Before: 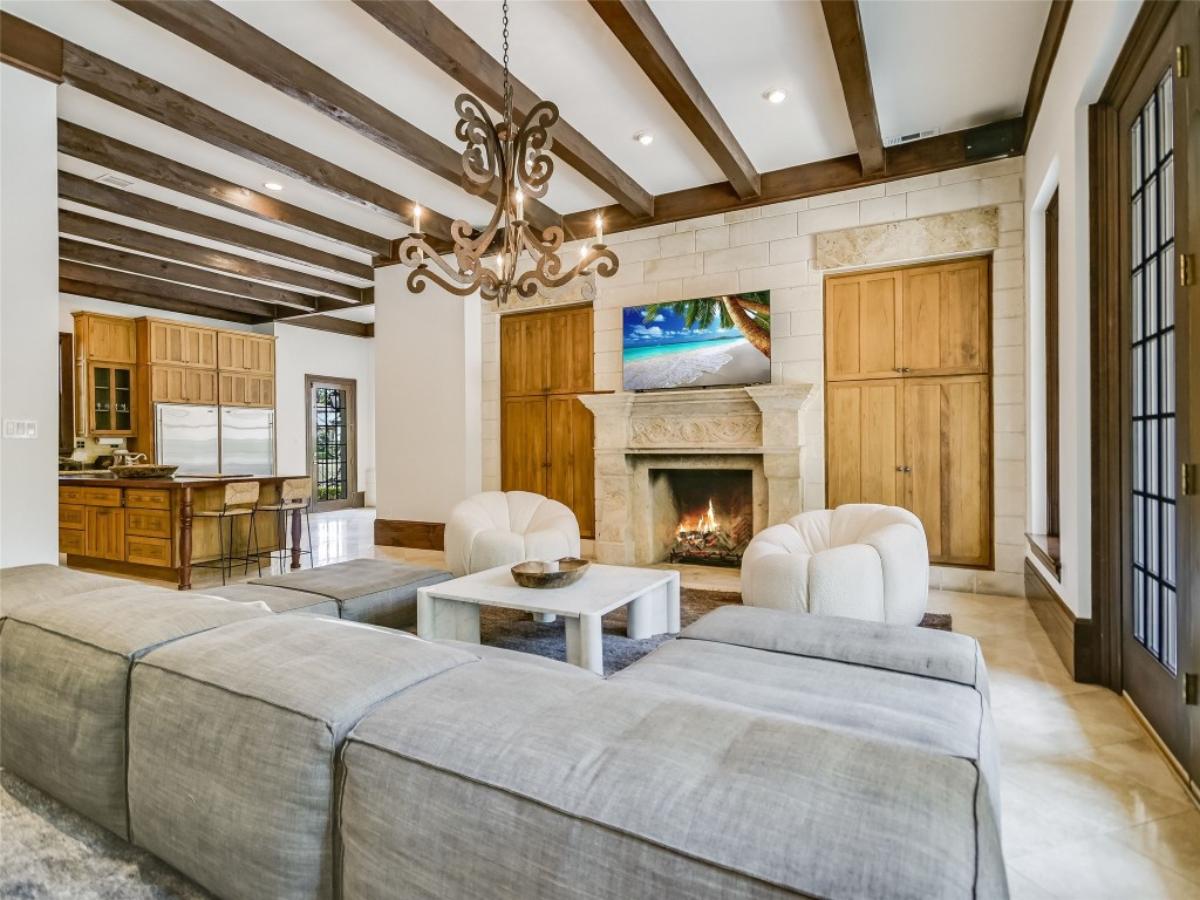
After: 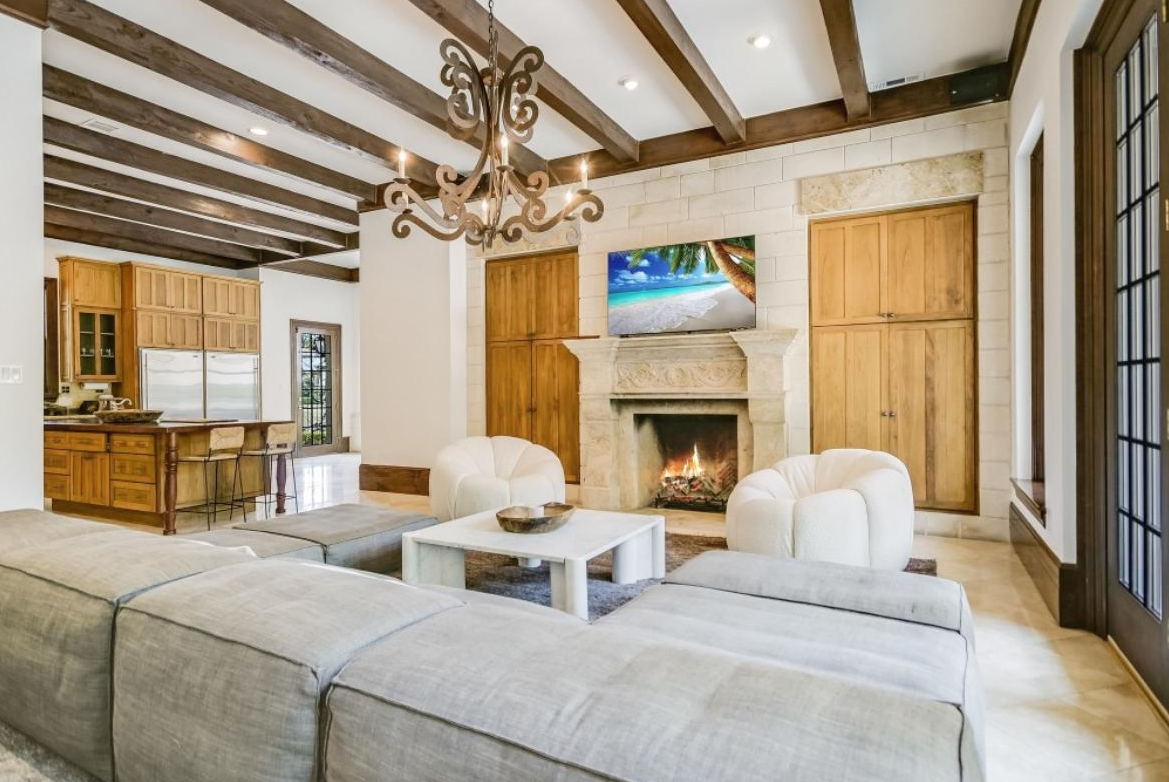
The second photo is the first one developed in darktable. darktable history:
crop: left 1.276%, top 6.119%, right 1.254%, bottom 6.911%
shadows and highlights: shadows -41.33, highlights 62.98, soften with gaussian
